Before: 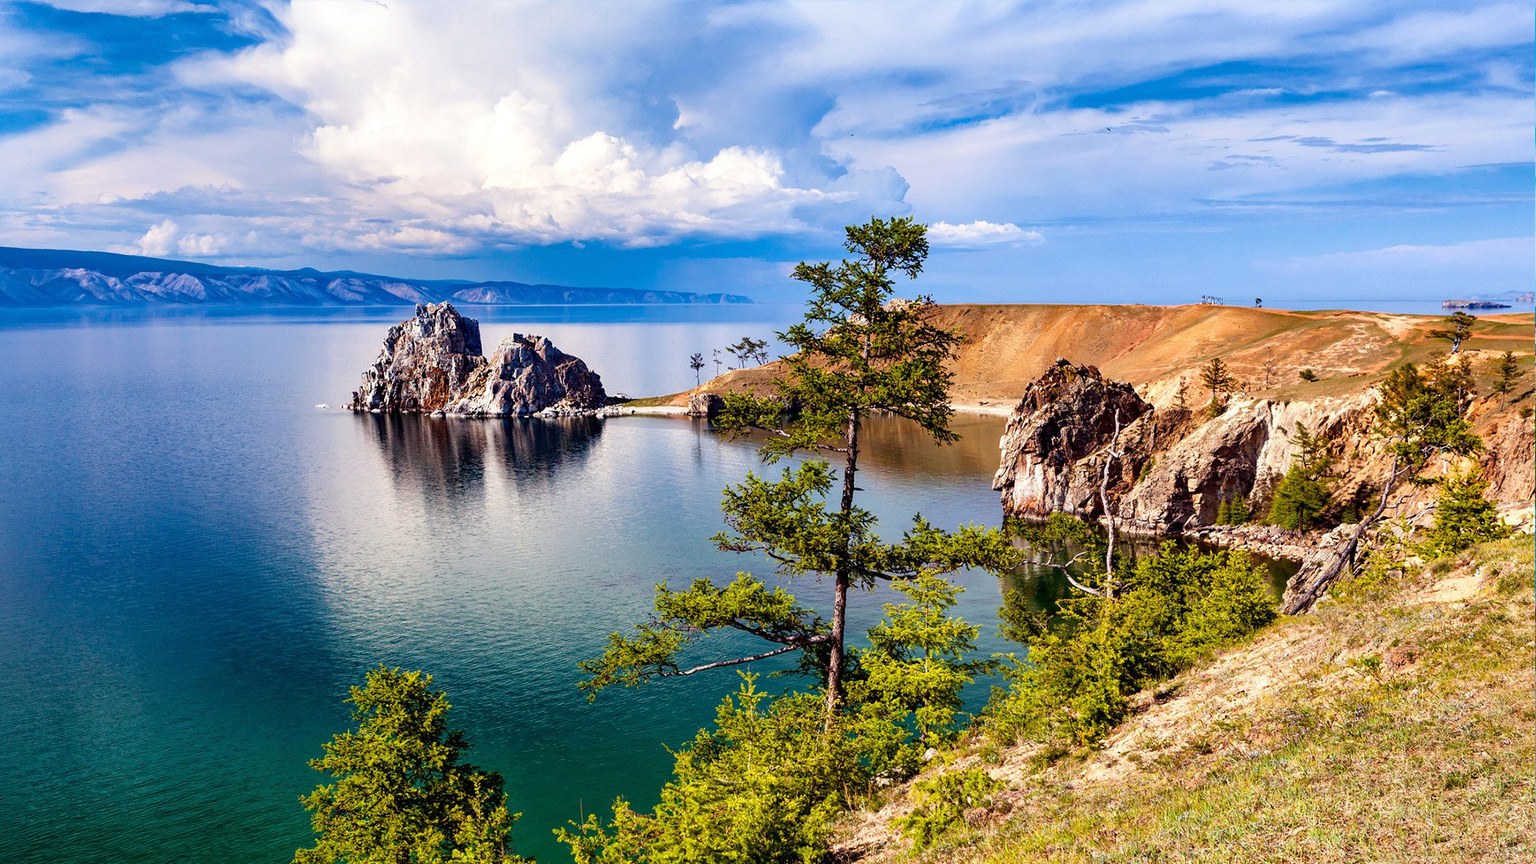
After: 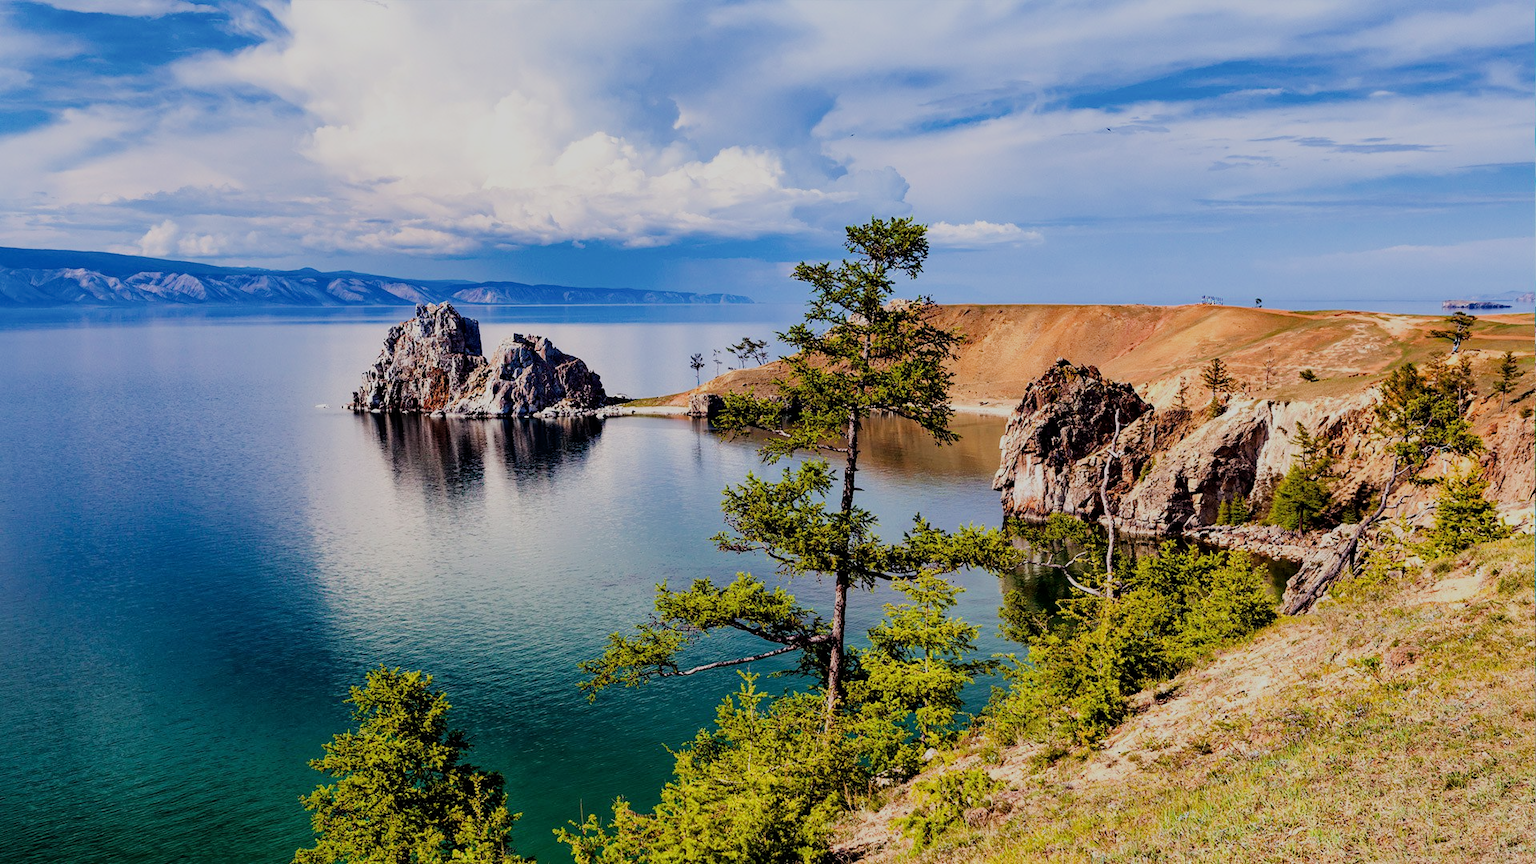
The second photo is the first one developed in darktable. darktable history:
filmic rgb: black relative exposure -7.16 EV, white relative exposure 5.35 EV, hardness 3.02
